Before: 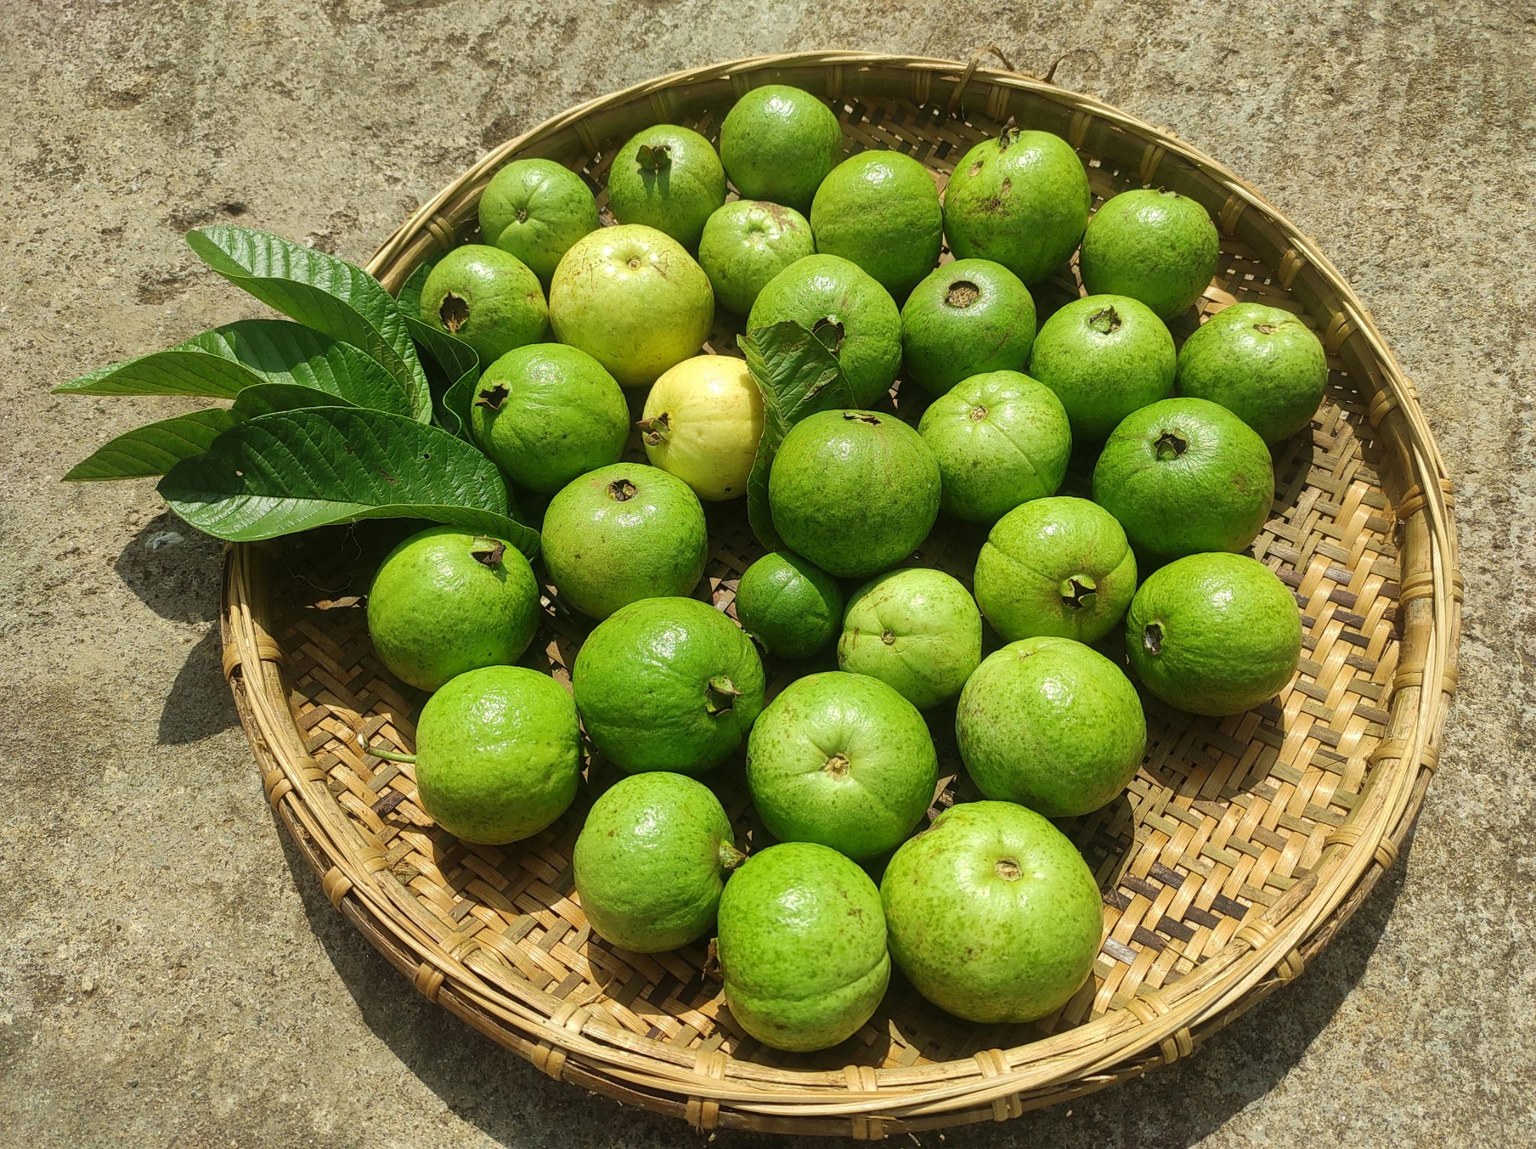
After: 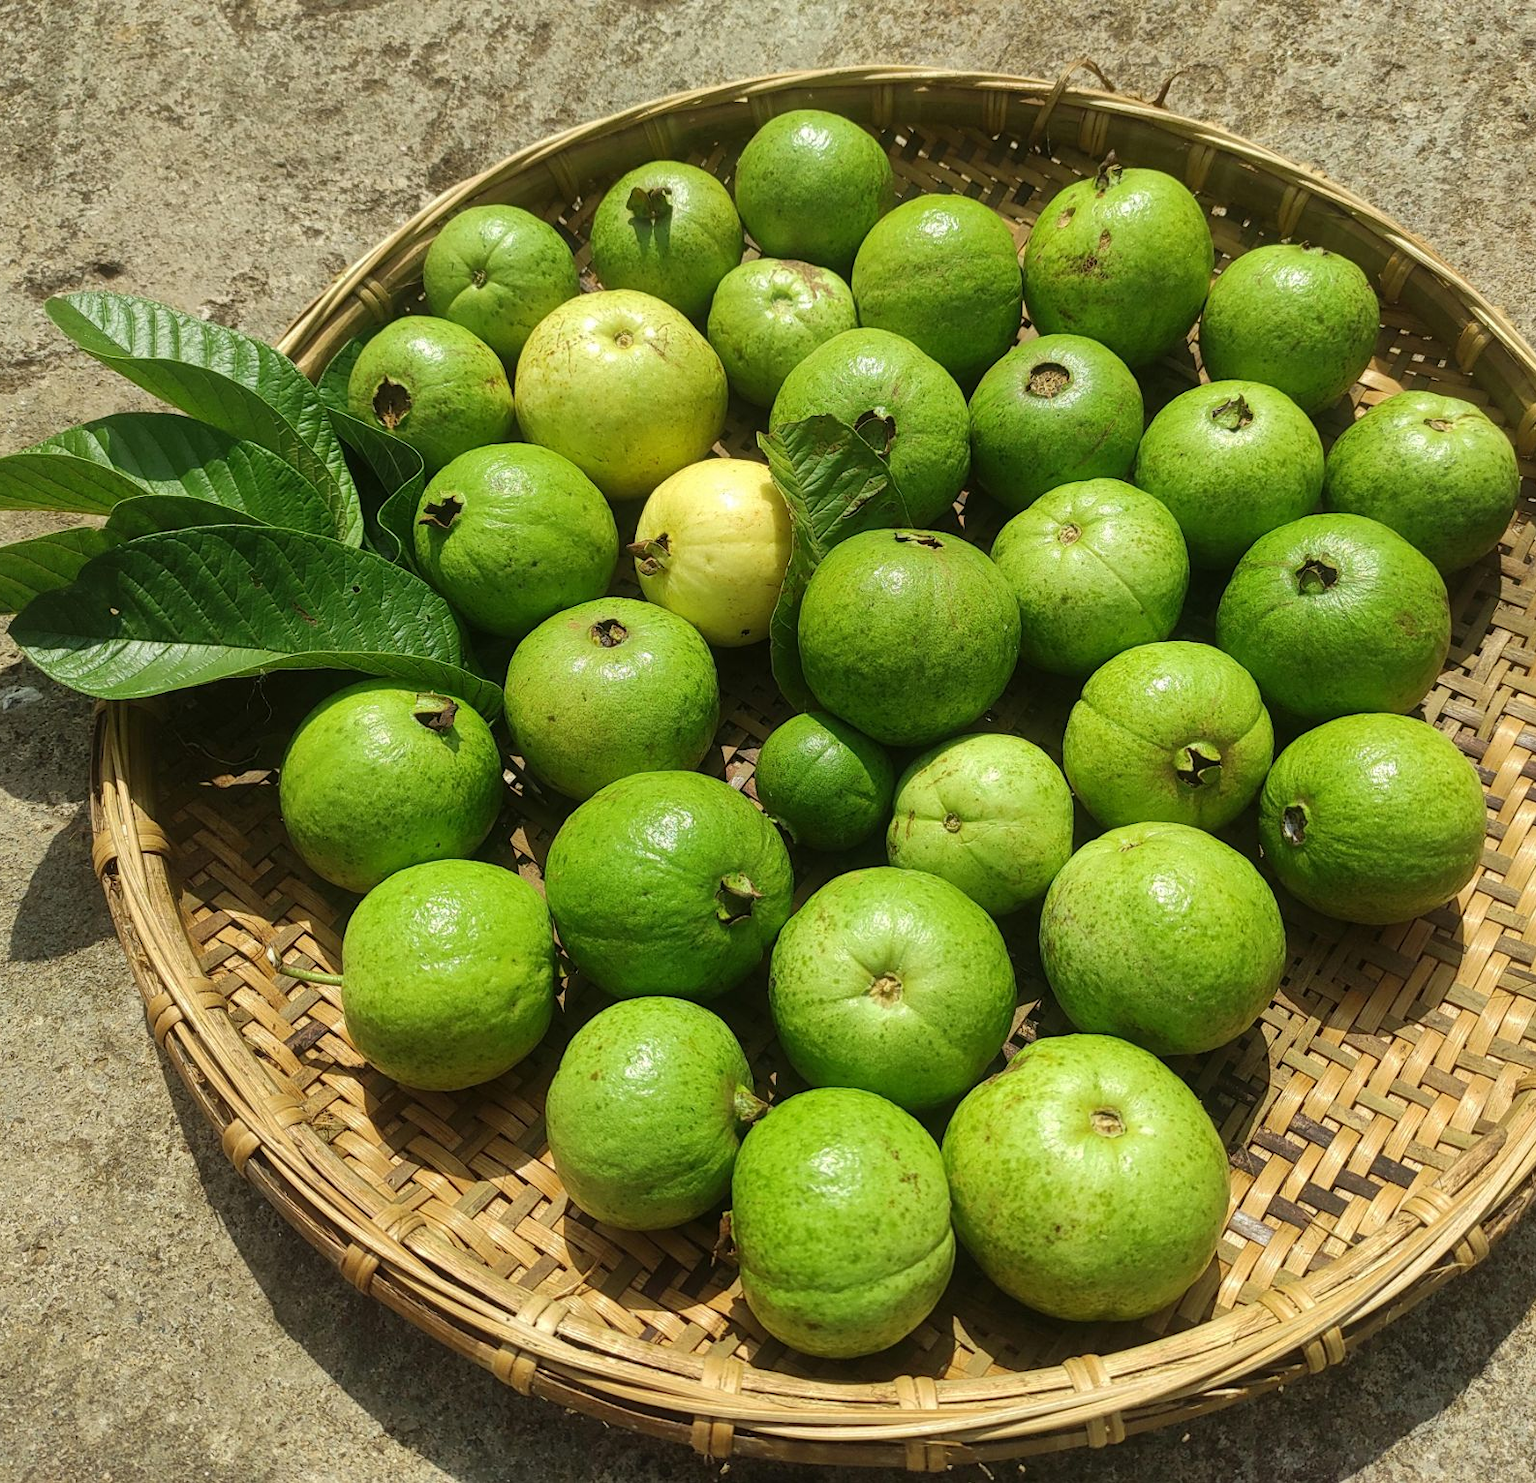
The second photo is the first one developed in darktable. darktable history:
crop: left 9.853%, right 12.677%
